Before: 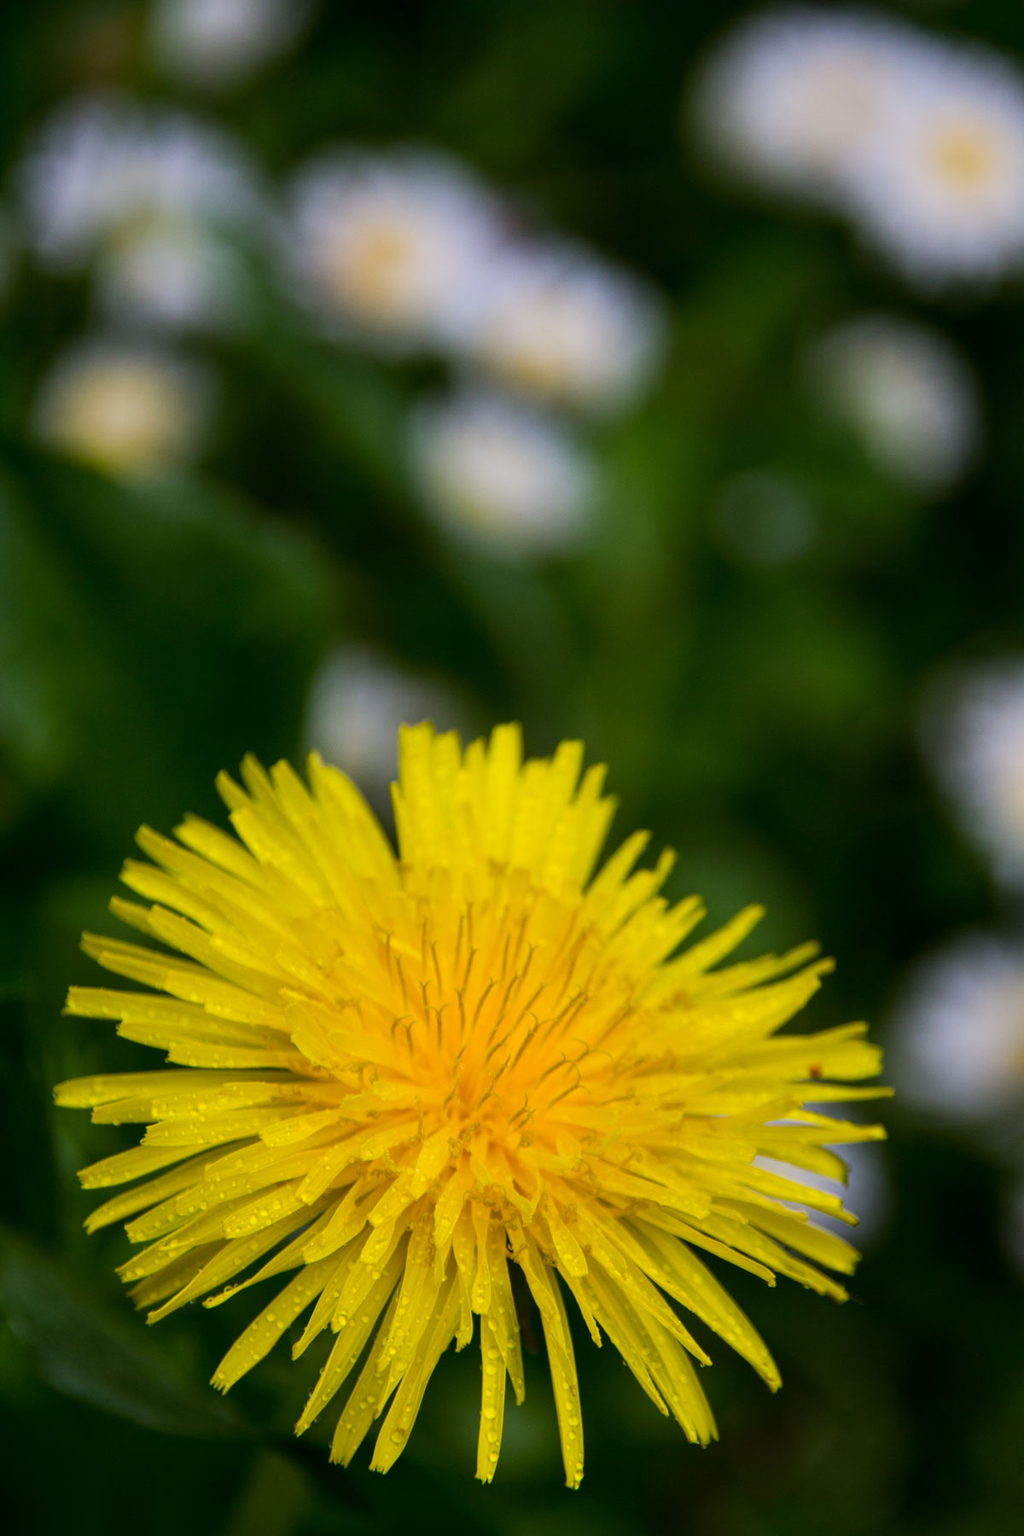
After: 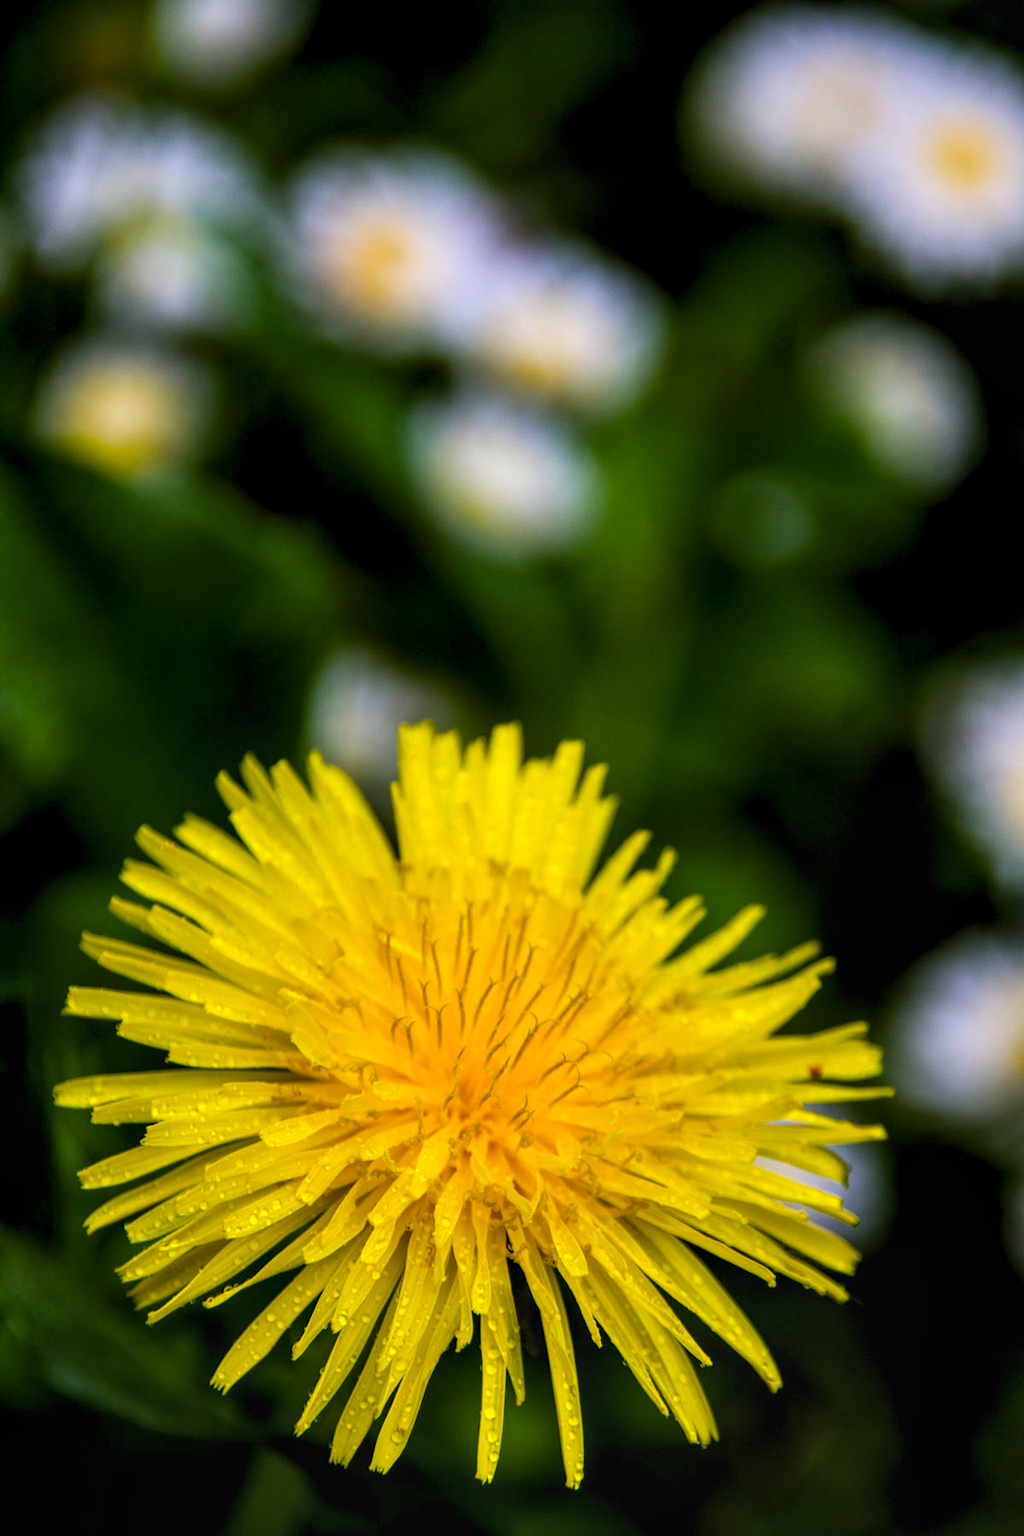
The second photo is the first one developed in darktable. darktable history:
color balance rgb: perceptual saturation grading › global saturation 40%, global vibrance 15%
levels: levels [0.055, 0.477, 0.9]
local contrast: on, module defaults
